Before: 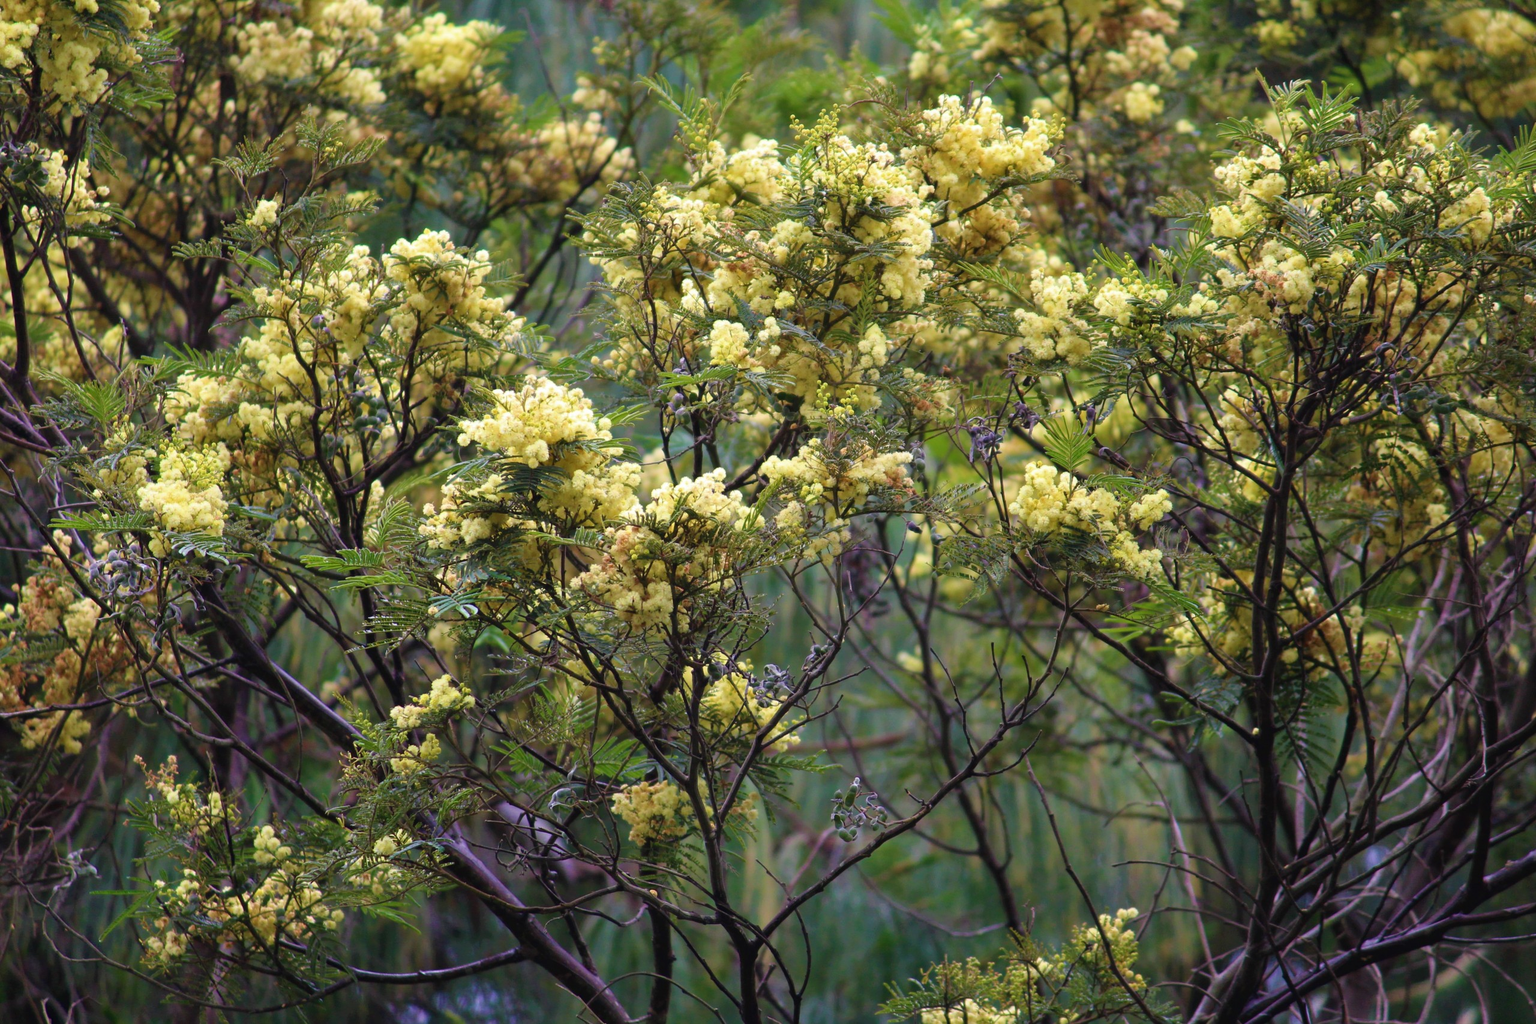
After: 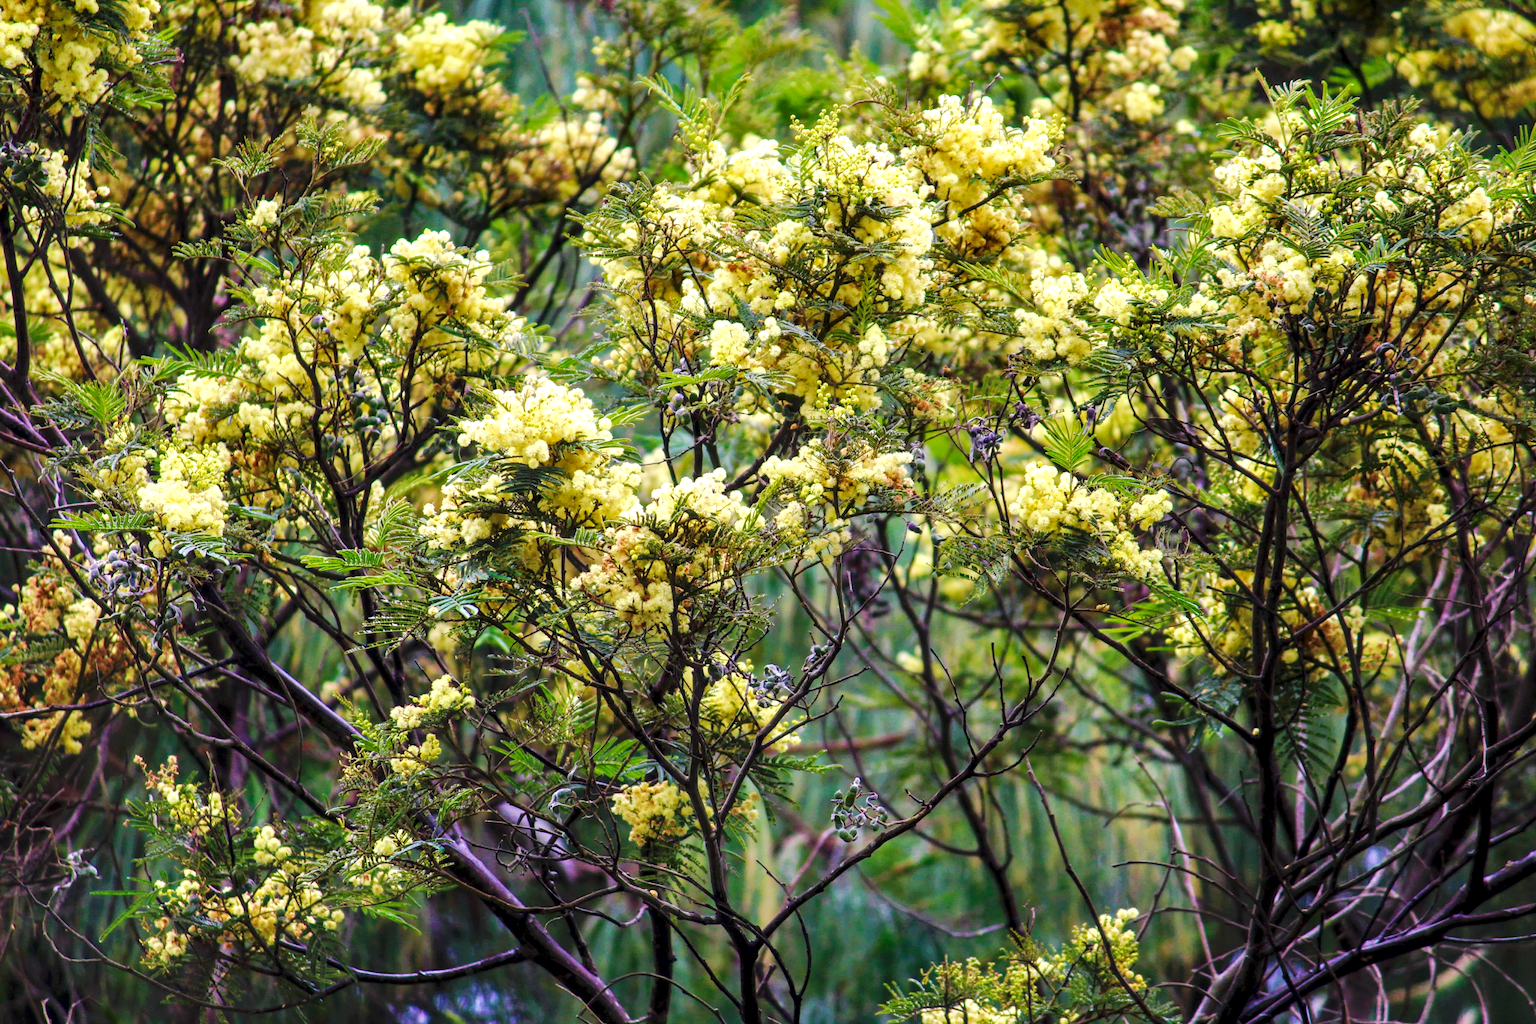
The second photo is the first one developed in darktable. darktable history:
base curve: curves: ch0 [(0, 0) (0.032, 0.025) (0.121, 0.166) (0.206, 0.329) (0.605, 0.79) (1, 1)], preserve colors none
tone curve: curves: ch0 [(0, 0) (0.003, 0.023) (0.011, 0.033) (0.025, 0.057) (0.044, 0.099) (0.069, 0.132) (0.1, 0.155) (0.136, 0.179) (0.177, 0.213) (0.224, 0.255) (0.277, 0.299) (0.335, 0.347) (0.399, 0.407) (0.468, 0.473) (0.543, 0.546) (0.623, 0.619) (0.709, 0.698) (0.801, 0.775) (0.898, 0.871) (1, 1)], preserve colors none
local contrast: highlights 57%, detail 145%
contrast brightness saturation: contrast 0.039, saturation 0.16
